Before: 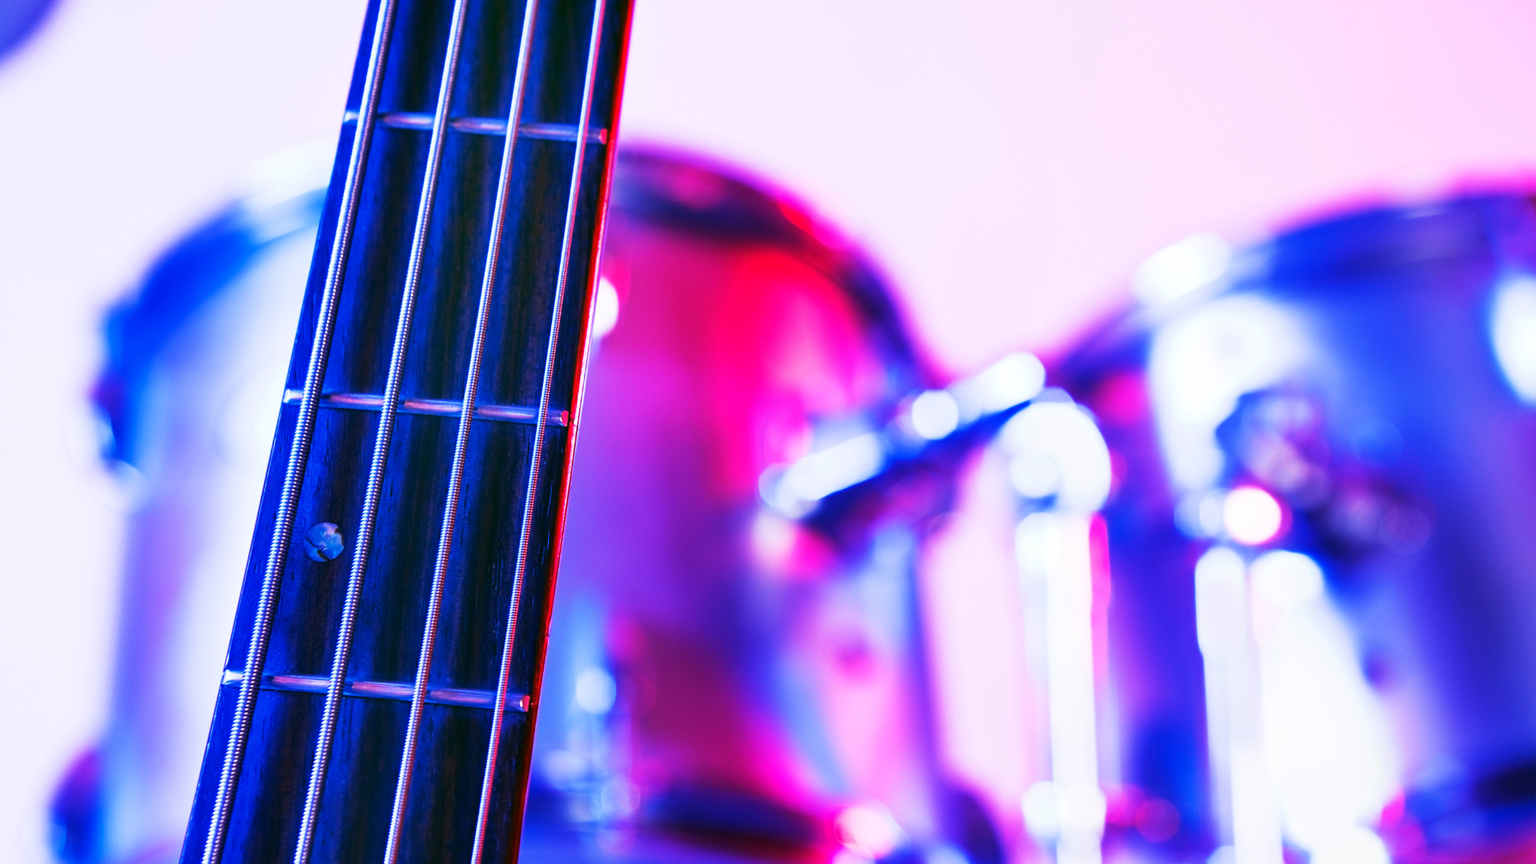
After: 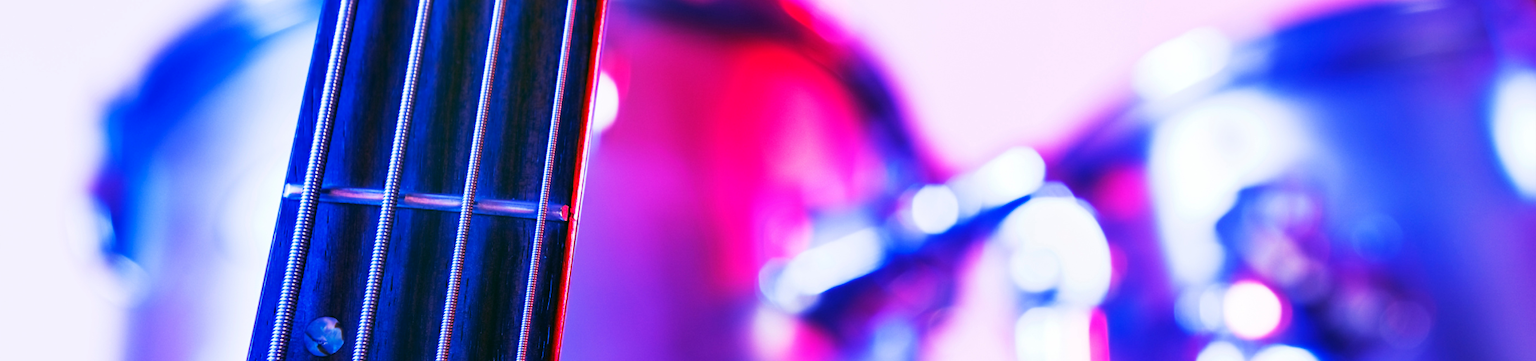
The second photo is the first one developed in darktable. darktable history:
crop and rotate: top 23.84%, bottom 34.294%
exposure: black level correction 0.001, compensate highlight preservation false
